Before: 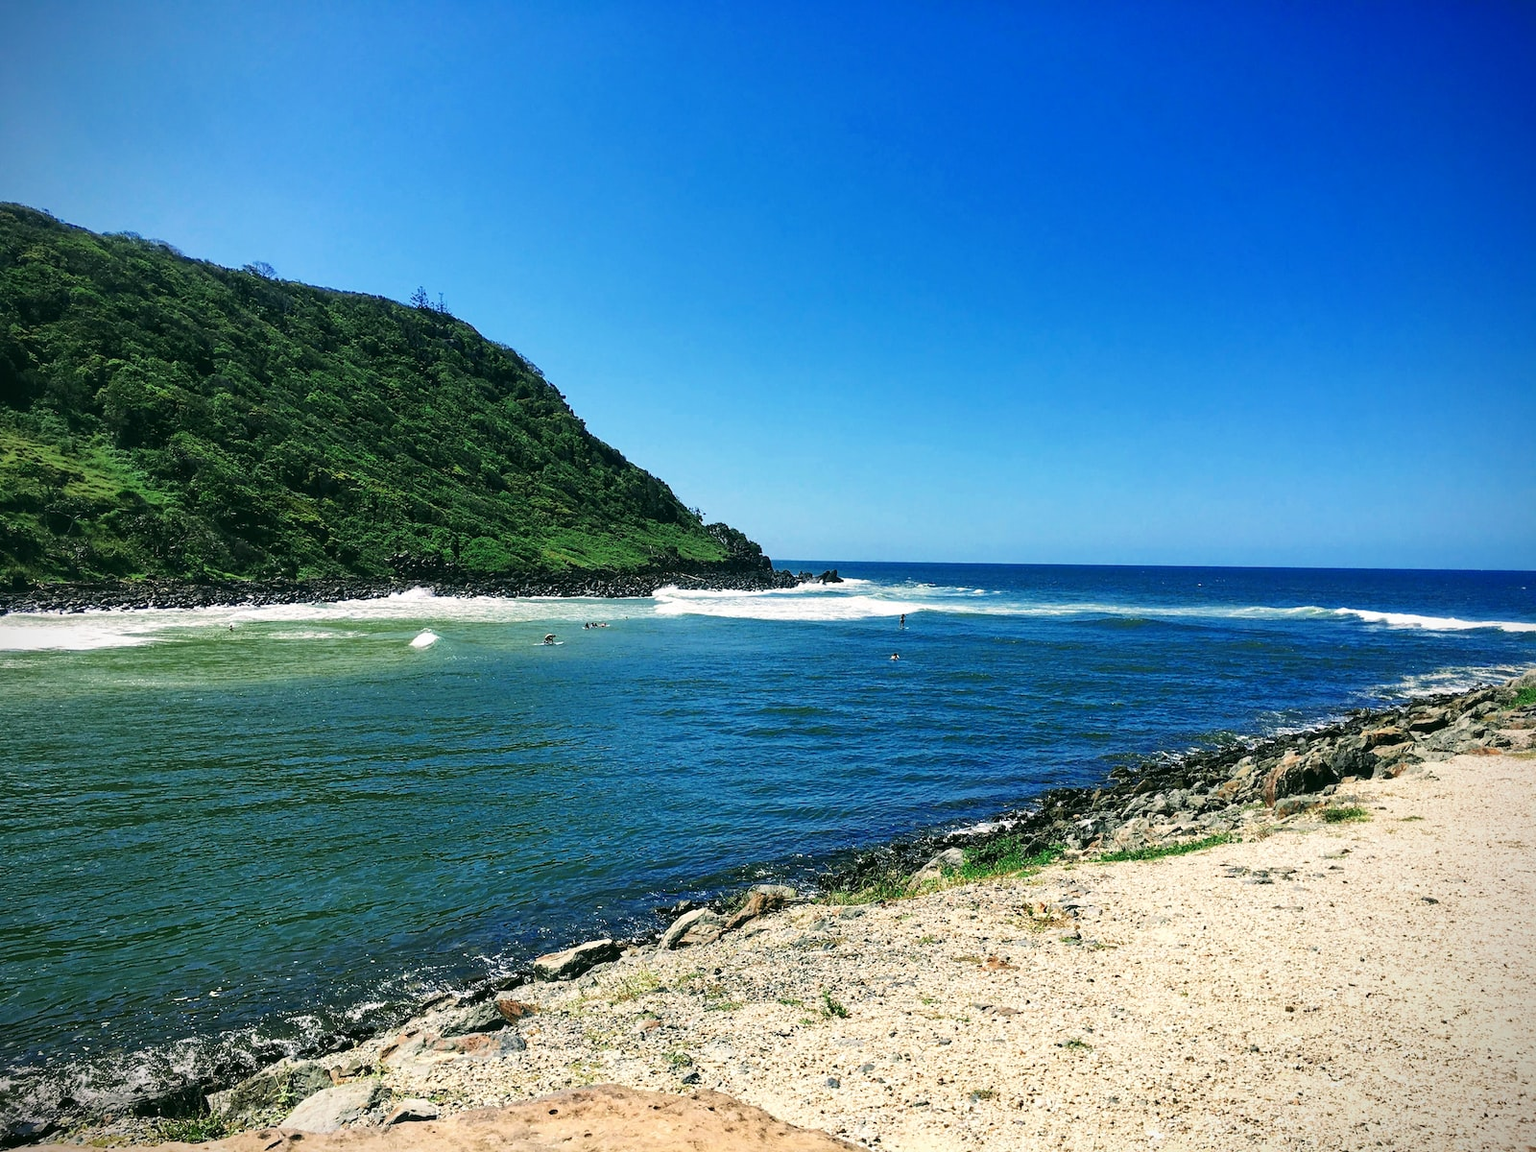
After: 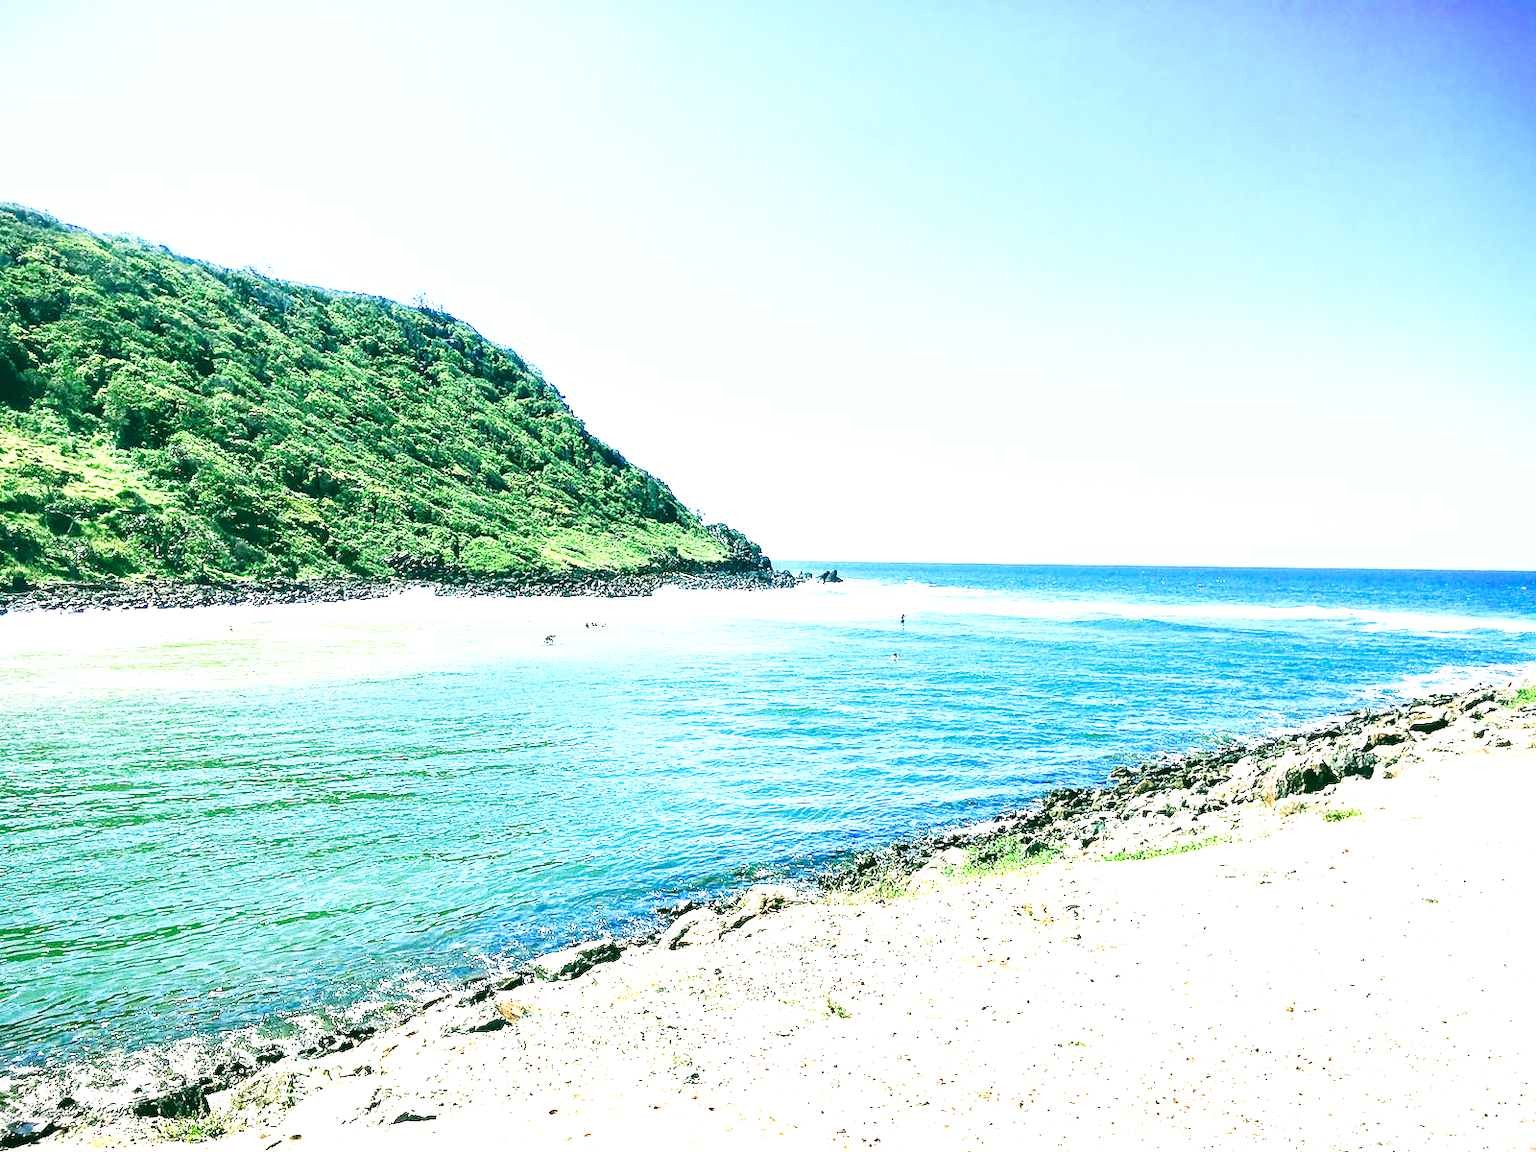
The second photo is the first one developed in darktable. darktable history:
base curve: curves: ch0 [(0, 0) (0.007, 0.004) (0.027, 0.03) (0.046, 0.07) (0.207, 0.54) (0.442, 0.872) (0.673, 0.972) (1, 1)], preserve colors none
exposure: exposure 2.04 EV, compensate highlight preservation false
